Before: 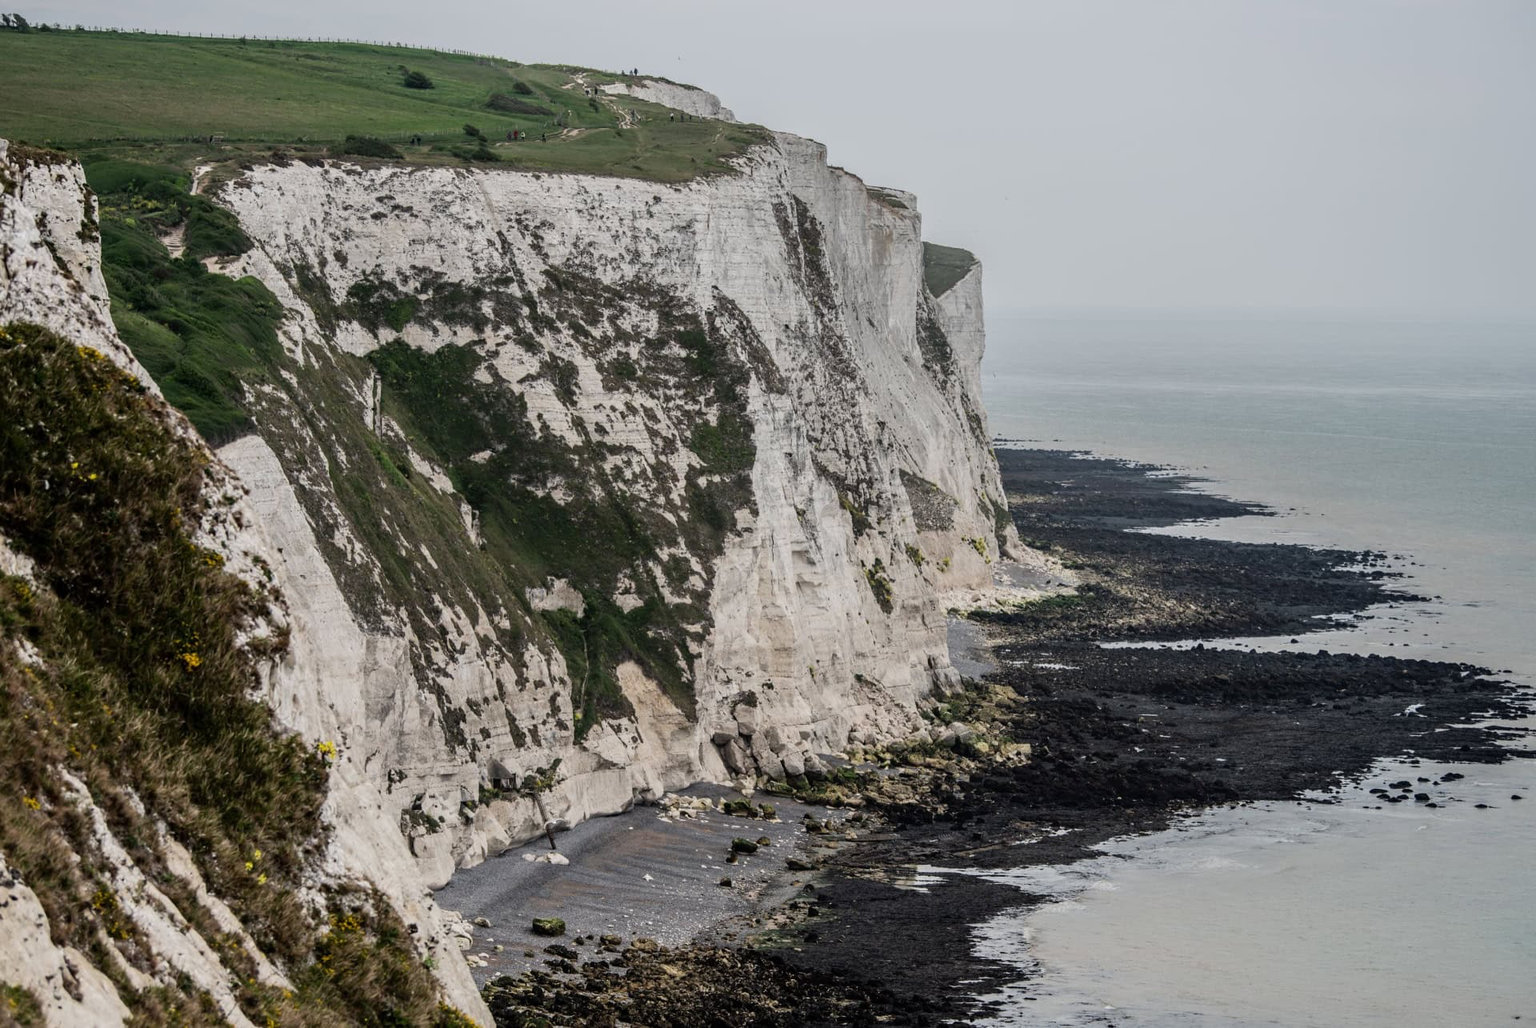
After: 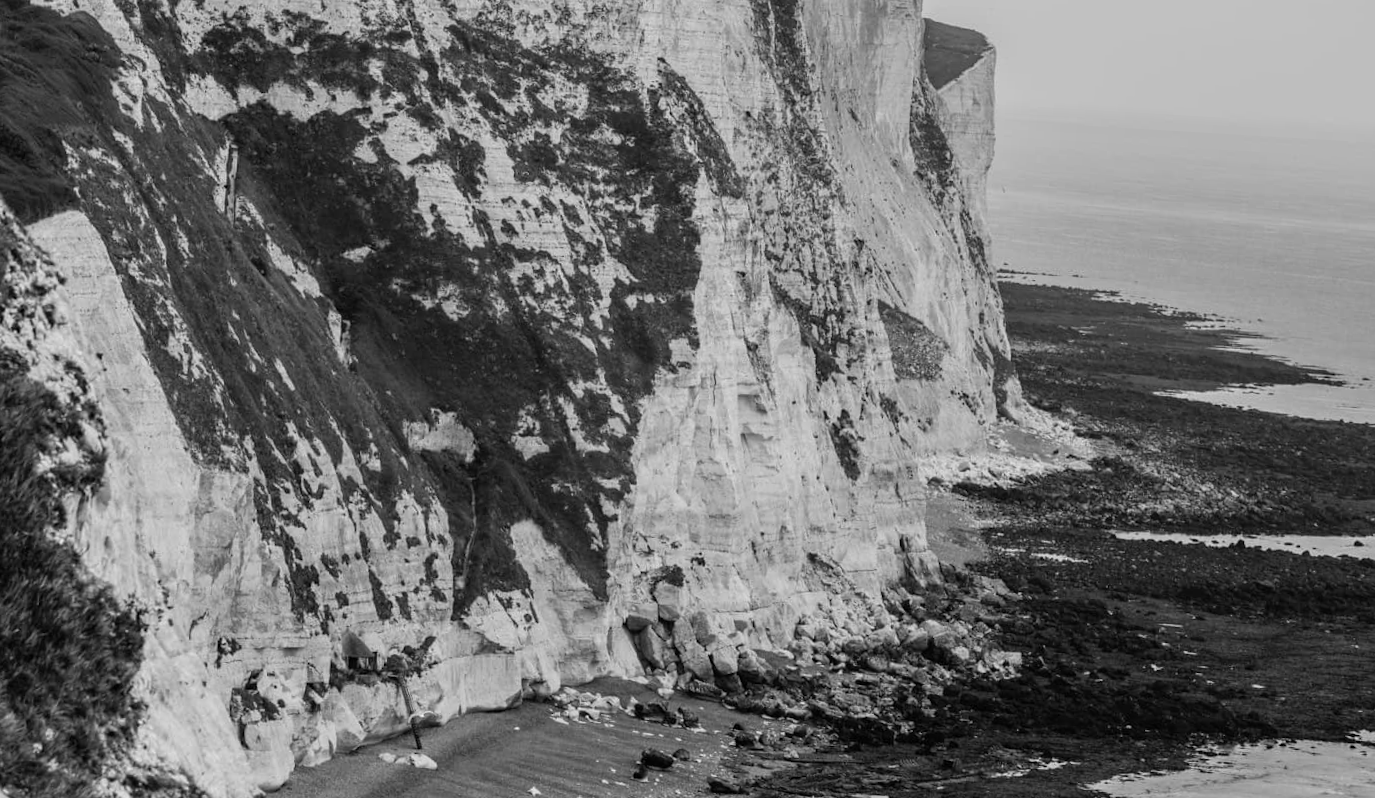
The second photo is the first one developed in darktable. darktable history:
monochrome: on, module defaults
crop and rotate: angle -3.37°, left 9.79%, top 20.73%, right 12.42%, bottom 11.82%
